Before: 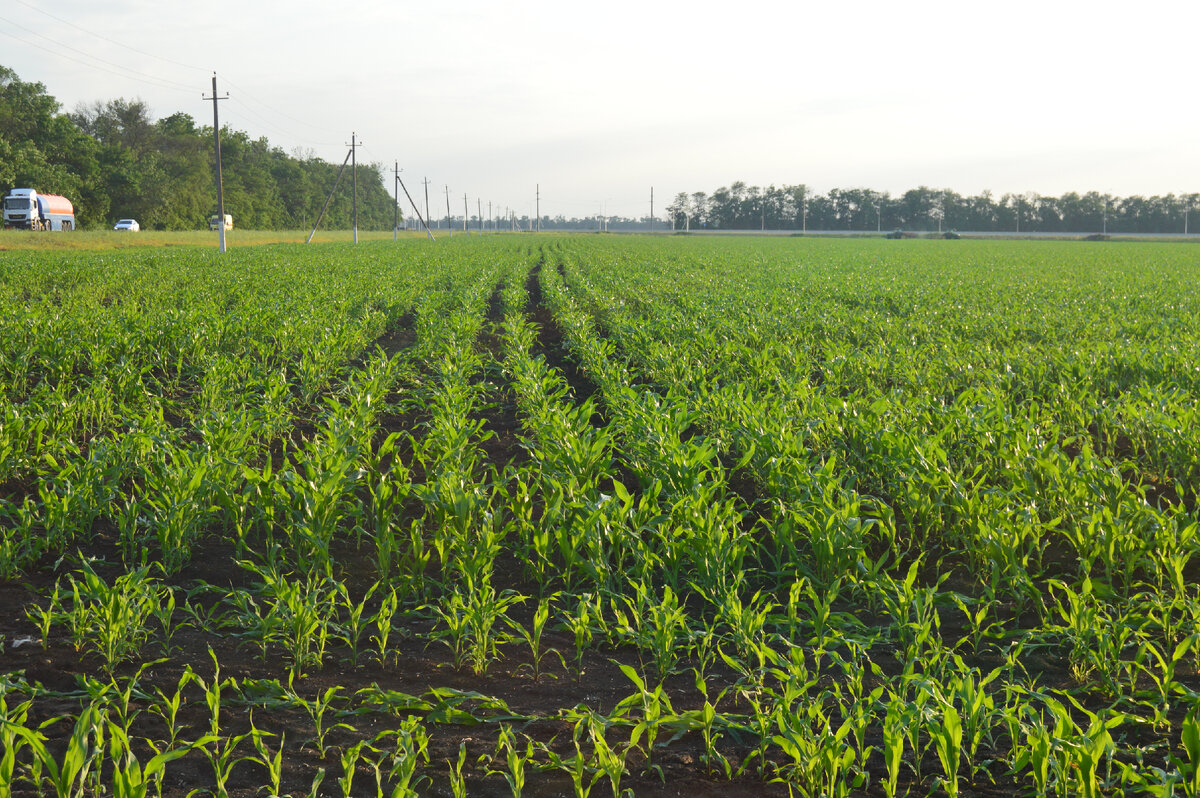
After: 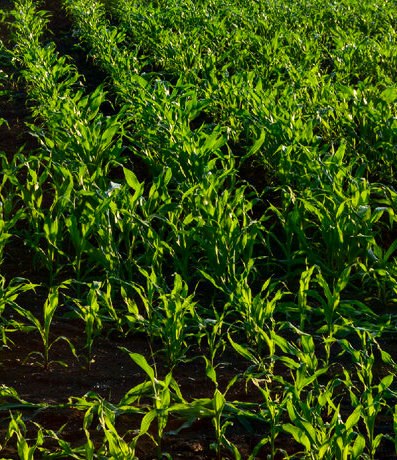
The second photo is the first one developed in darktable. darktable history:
local contrast: shadows 94%
contrast brightness saturation: contrast 0.22, brightness -0.19, saturation 0.24
crop: left 40.878%, top 39.176%, right 25.993%, bottom 3.081%
